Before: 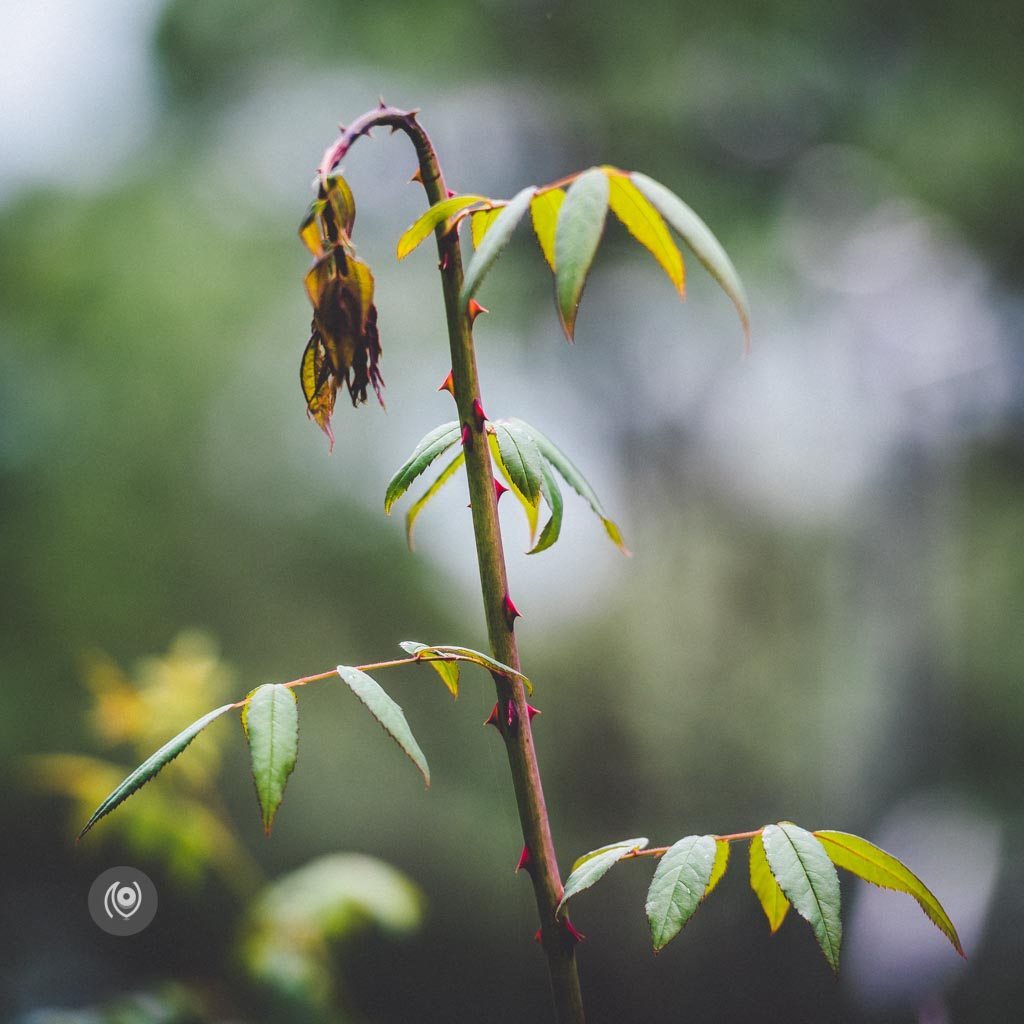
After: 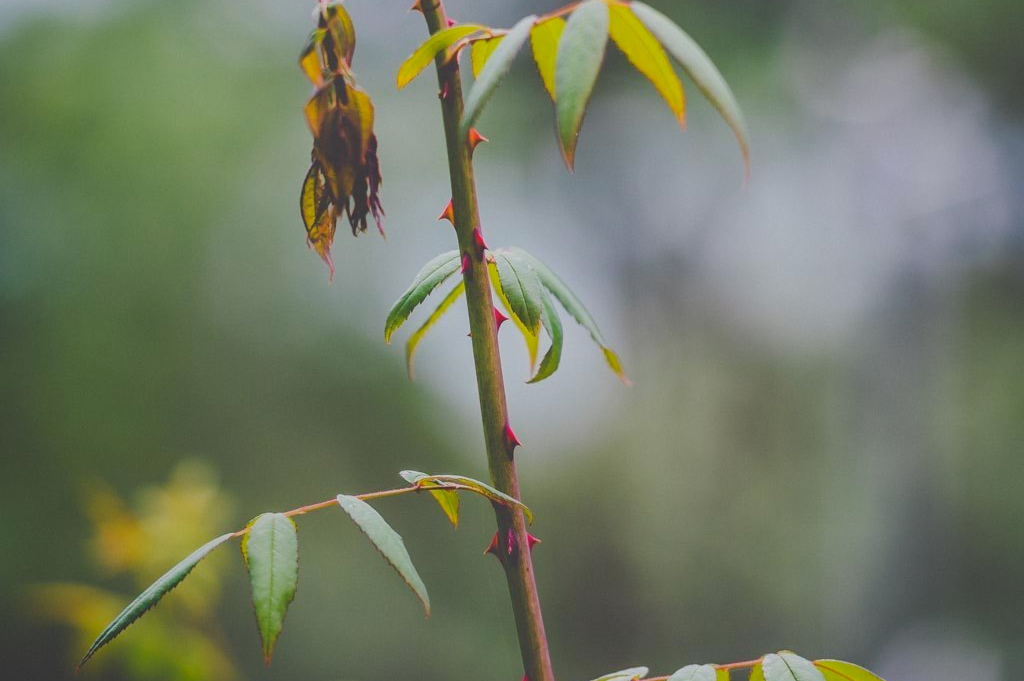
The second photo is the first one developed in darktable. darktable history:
crop: top 16.727%, bottom 16.727%
local contrast: detail 70%
exposure: exposure -0.177 EV, compensate highlight preservation false
